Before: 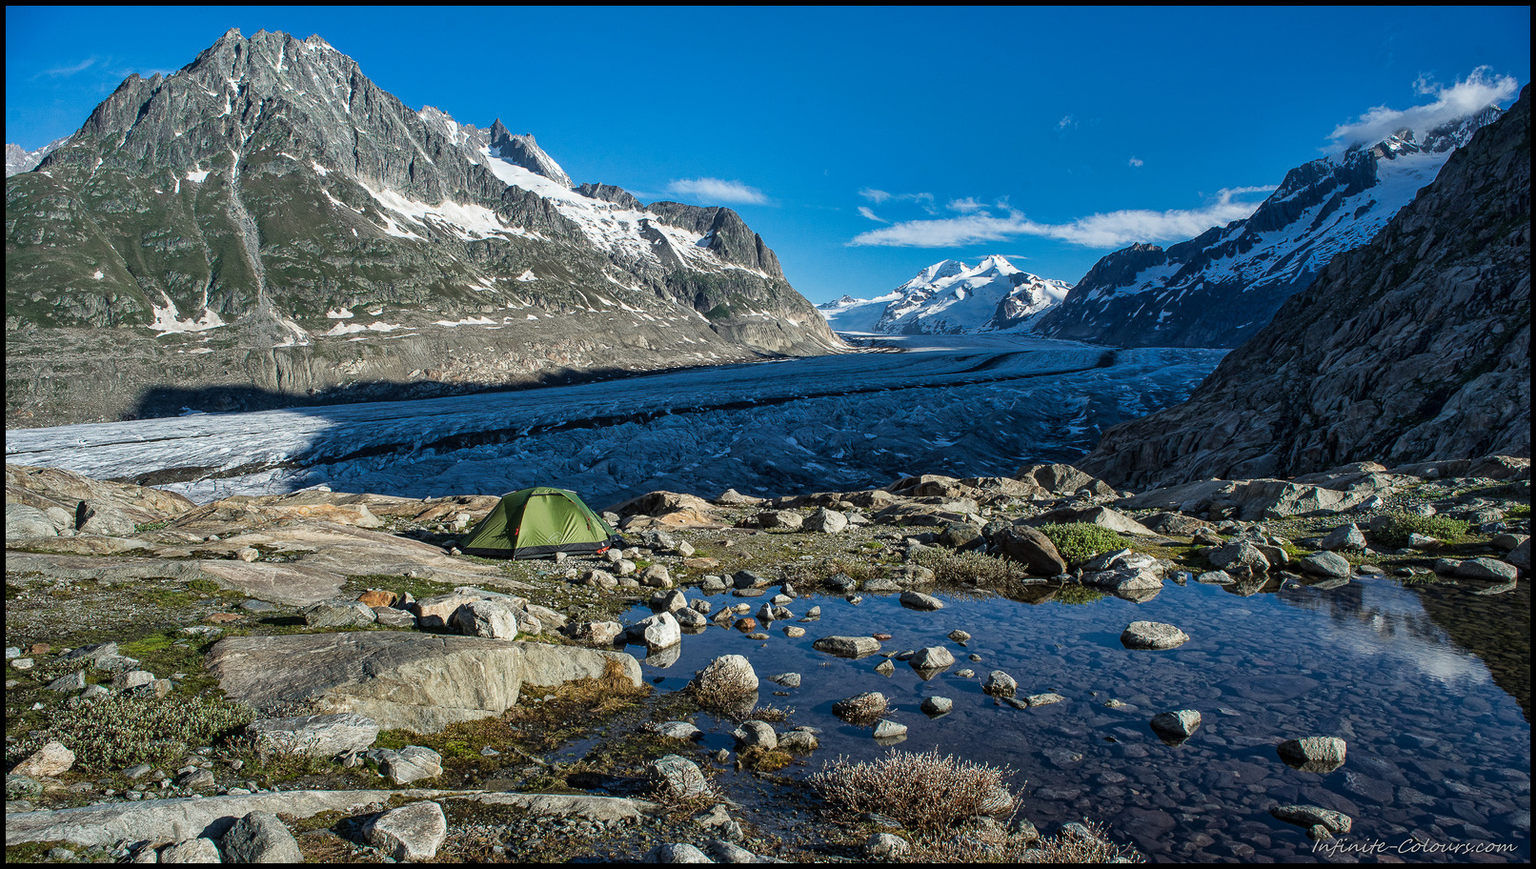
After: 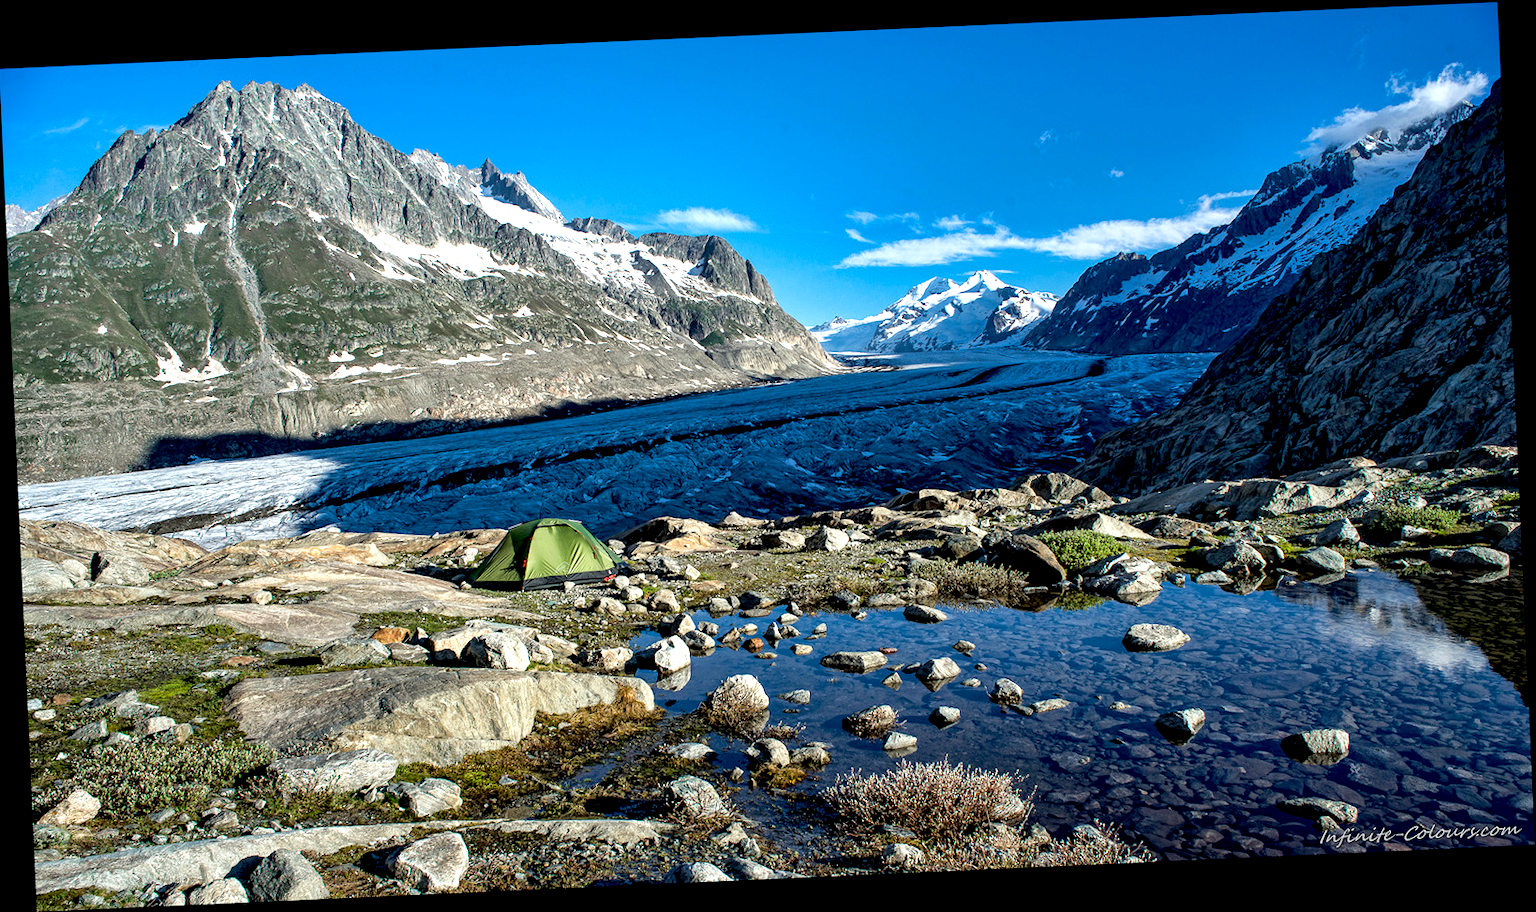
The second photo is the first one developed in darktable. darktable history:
rotate and perspective: rotation -2.56°, automatic cropping off
exposure: black level correction 0.012, exposure 0.7 EV, compensate exposure bias true, compensate highlight preservation false
crop: left 0.434%, top 0.485%, right 0.244%, bottom 0.386%
